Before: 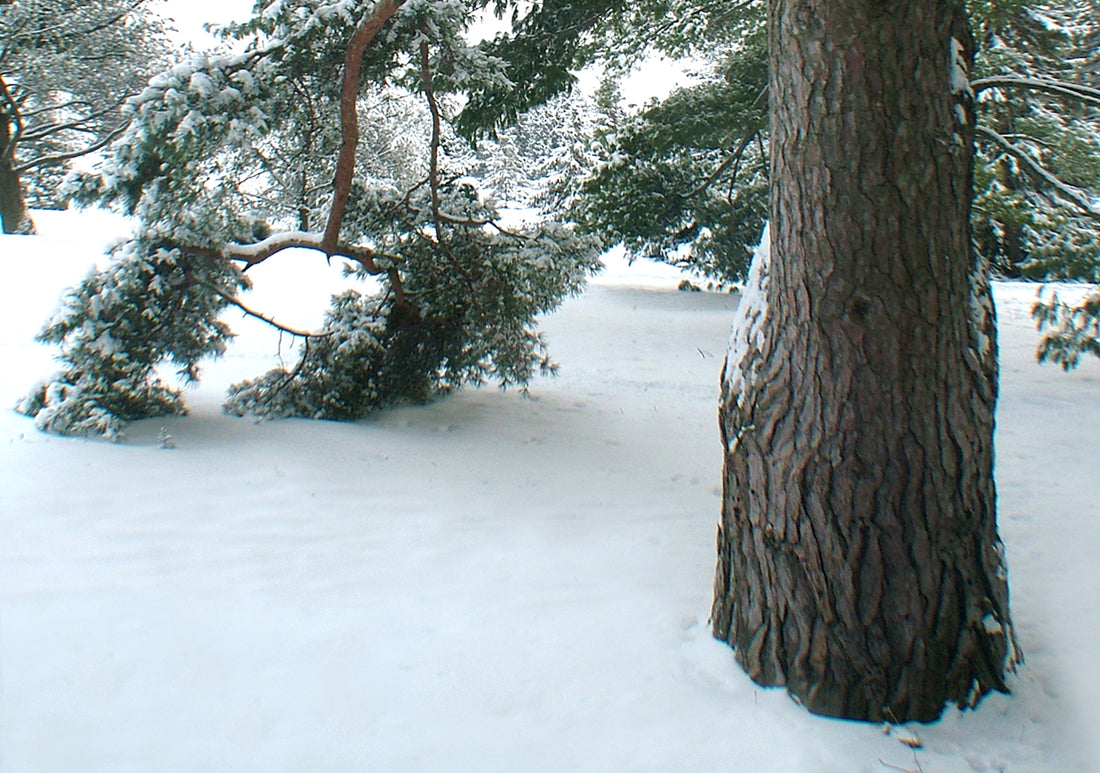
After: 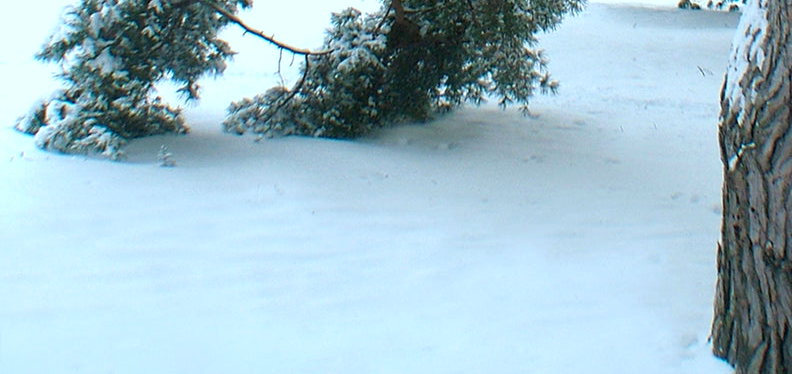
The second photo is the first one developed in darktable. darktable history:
color calibration: illuminant Planckian (black body), x 0.368, y 0.361, temperature 4275.92 K
tone equalizer: on, module defaults
crop: top 36.498%, right 27.964%, bottom 14.995%
